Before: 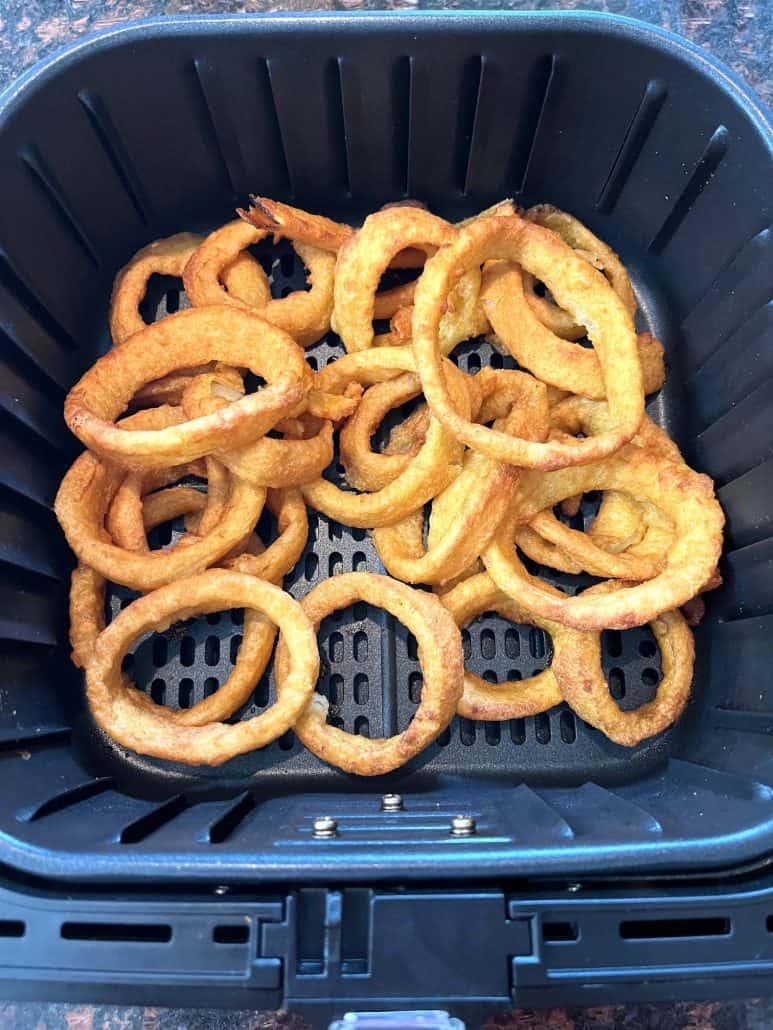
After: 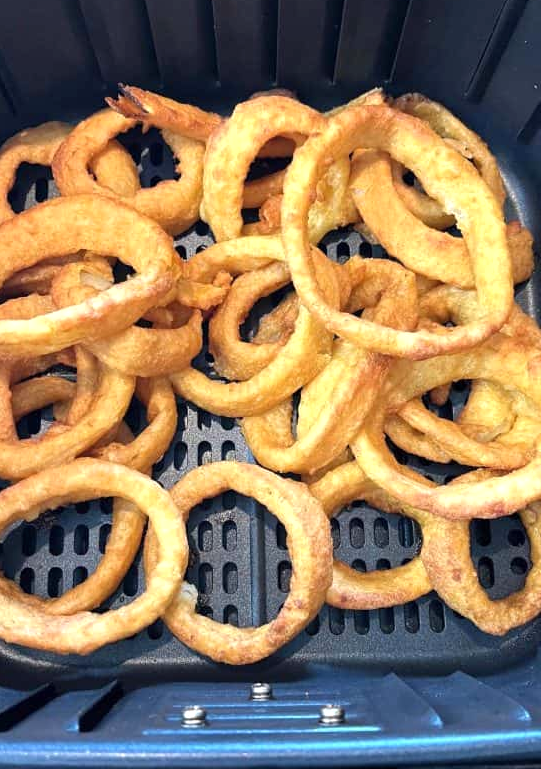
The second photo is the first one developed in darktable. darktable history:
shadows and highlights: shadows 25.7, highlights -25.64
exposure: exposure 0.2 EV, compensate exposure bias true, compensate highlight preservation false
crop and rotate: left 17.002%, top 10.844%, right 12.989%, bottom 14.493%
